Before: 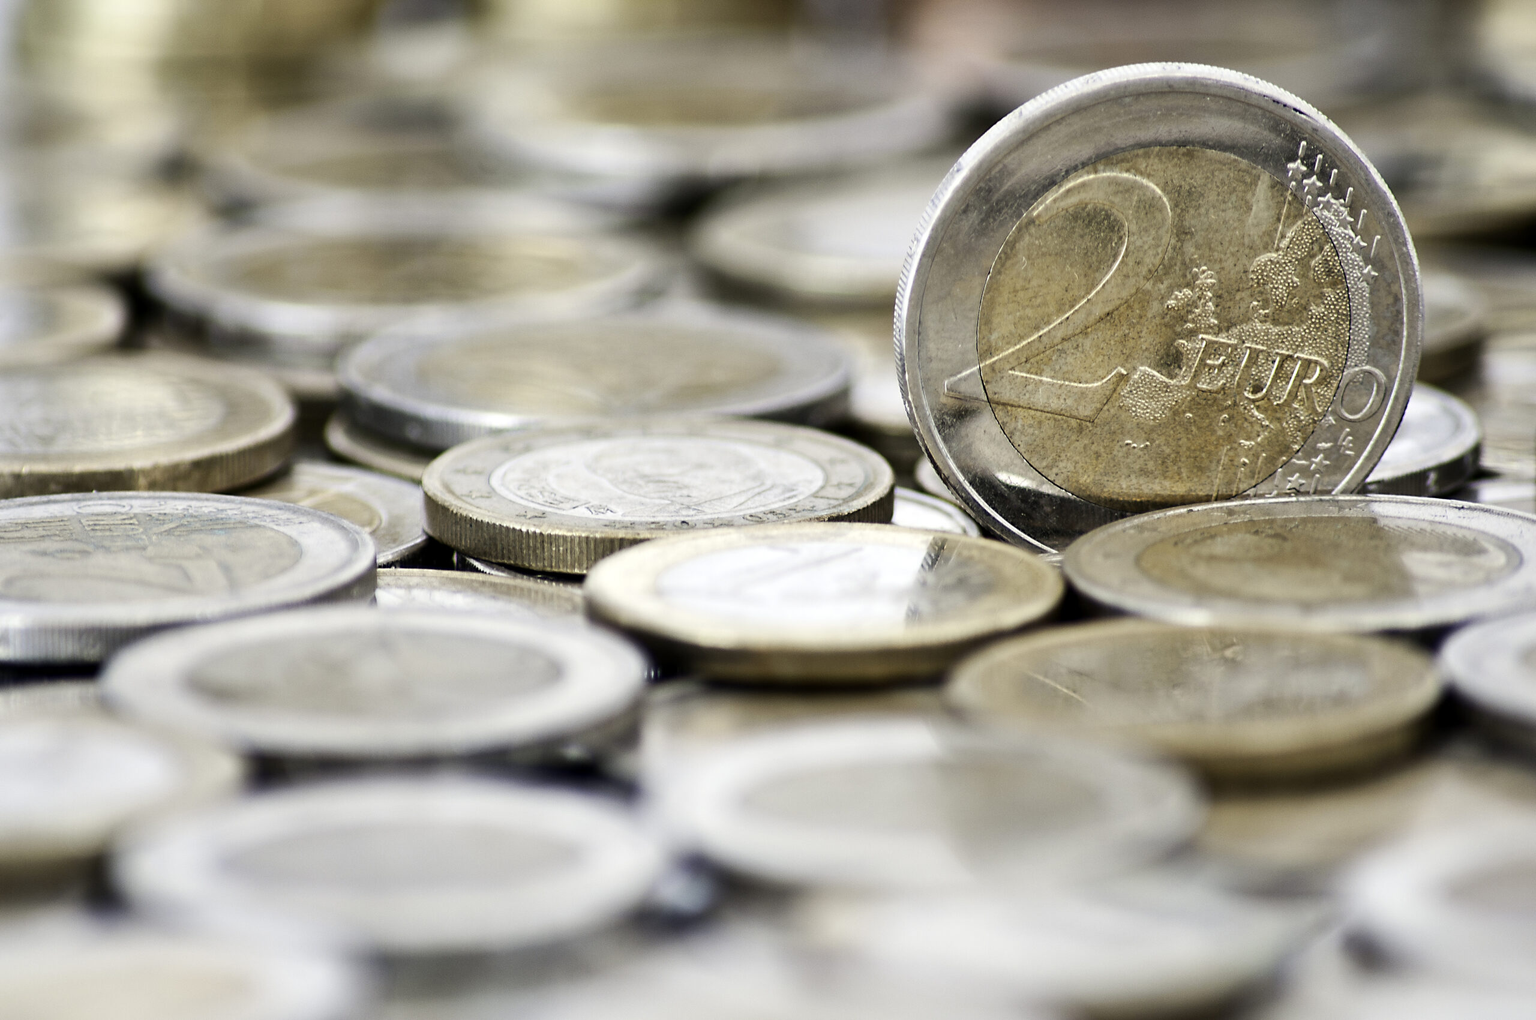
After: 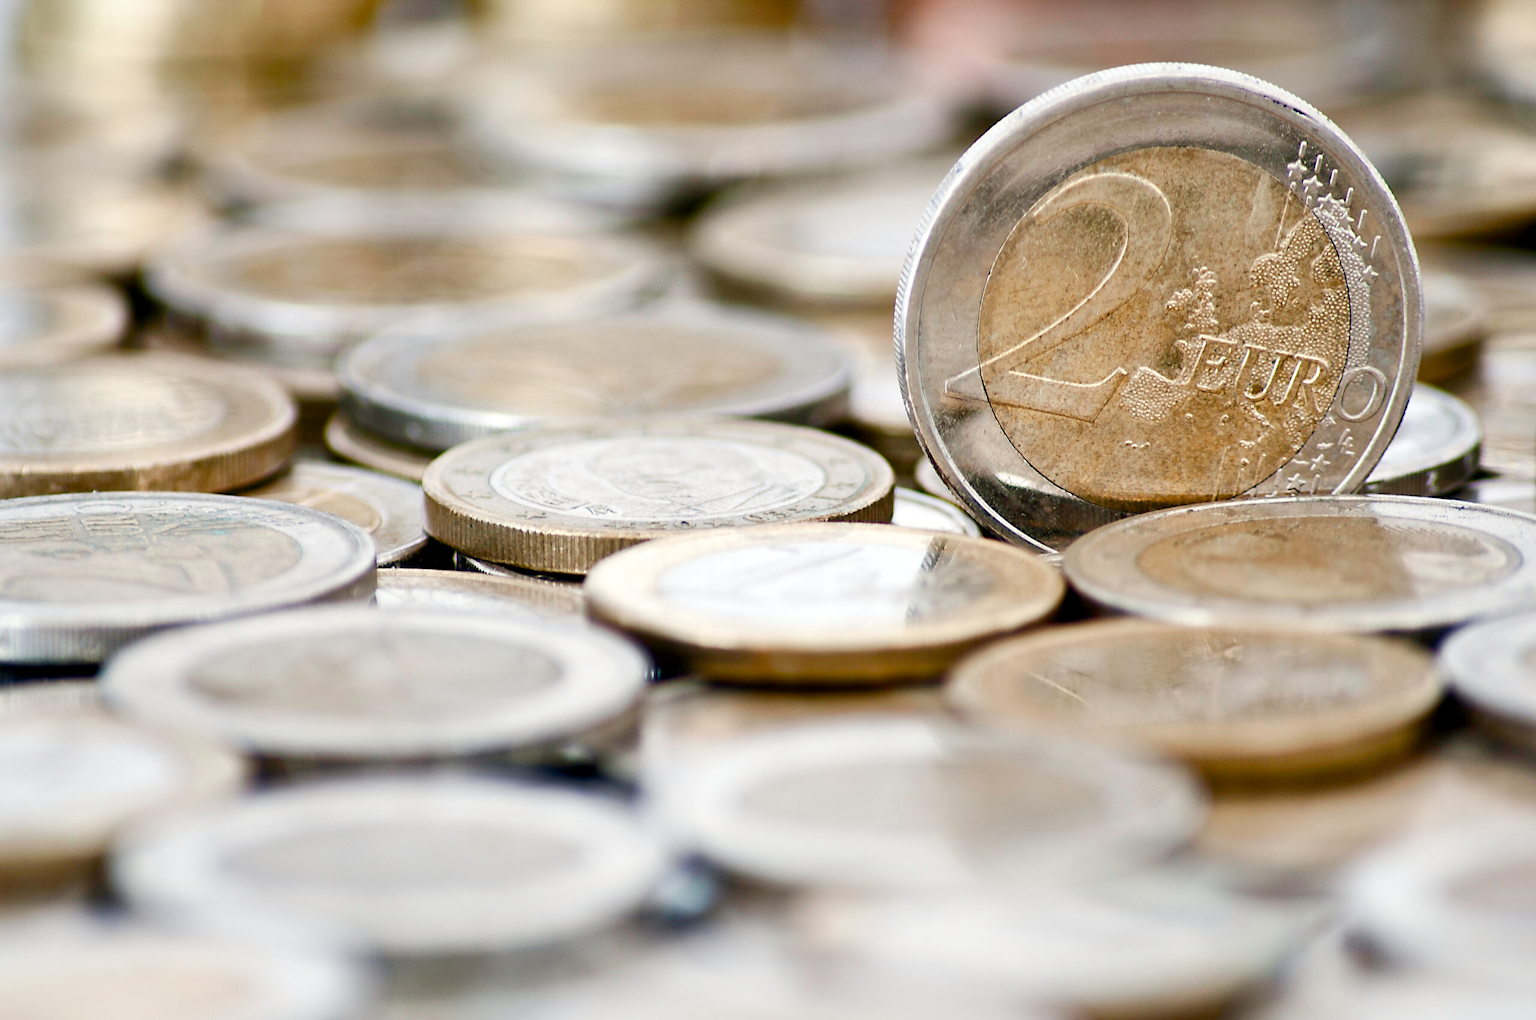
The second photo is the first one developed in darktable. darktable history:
color balance rgb: shadows lift › chroma 3.78%, shadows lift › hue 88.88°, perceptual saturation grading › global saturation 20%, perceptual saturation grading › highlights -49.085%, perceptual saturation grading › shadows 25.435%, global vibrance 27.657%
